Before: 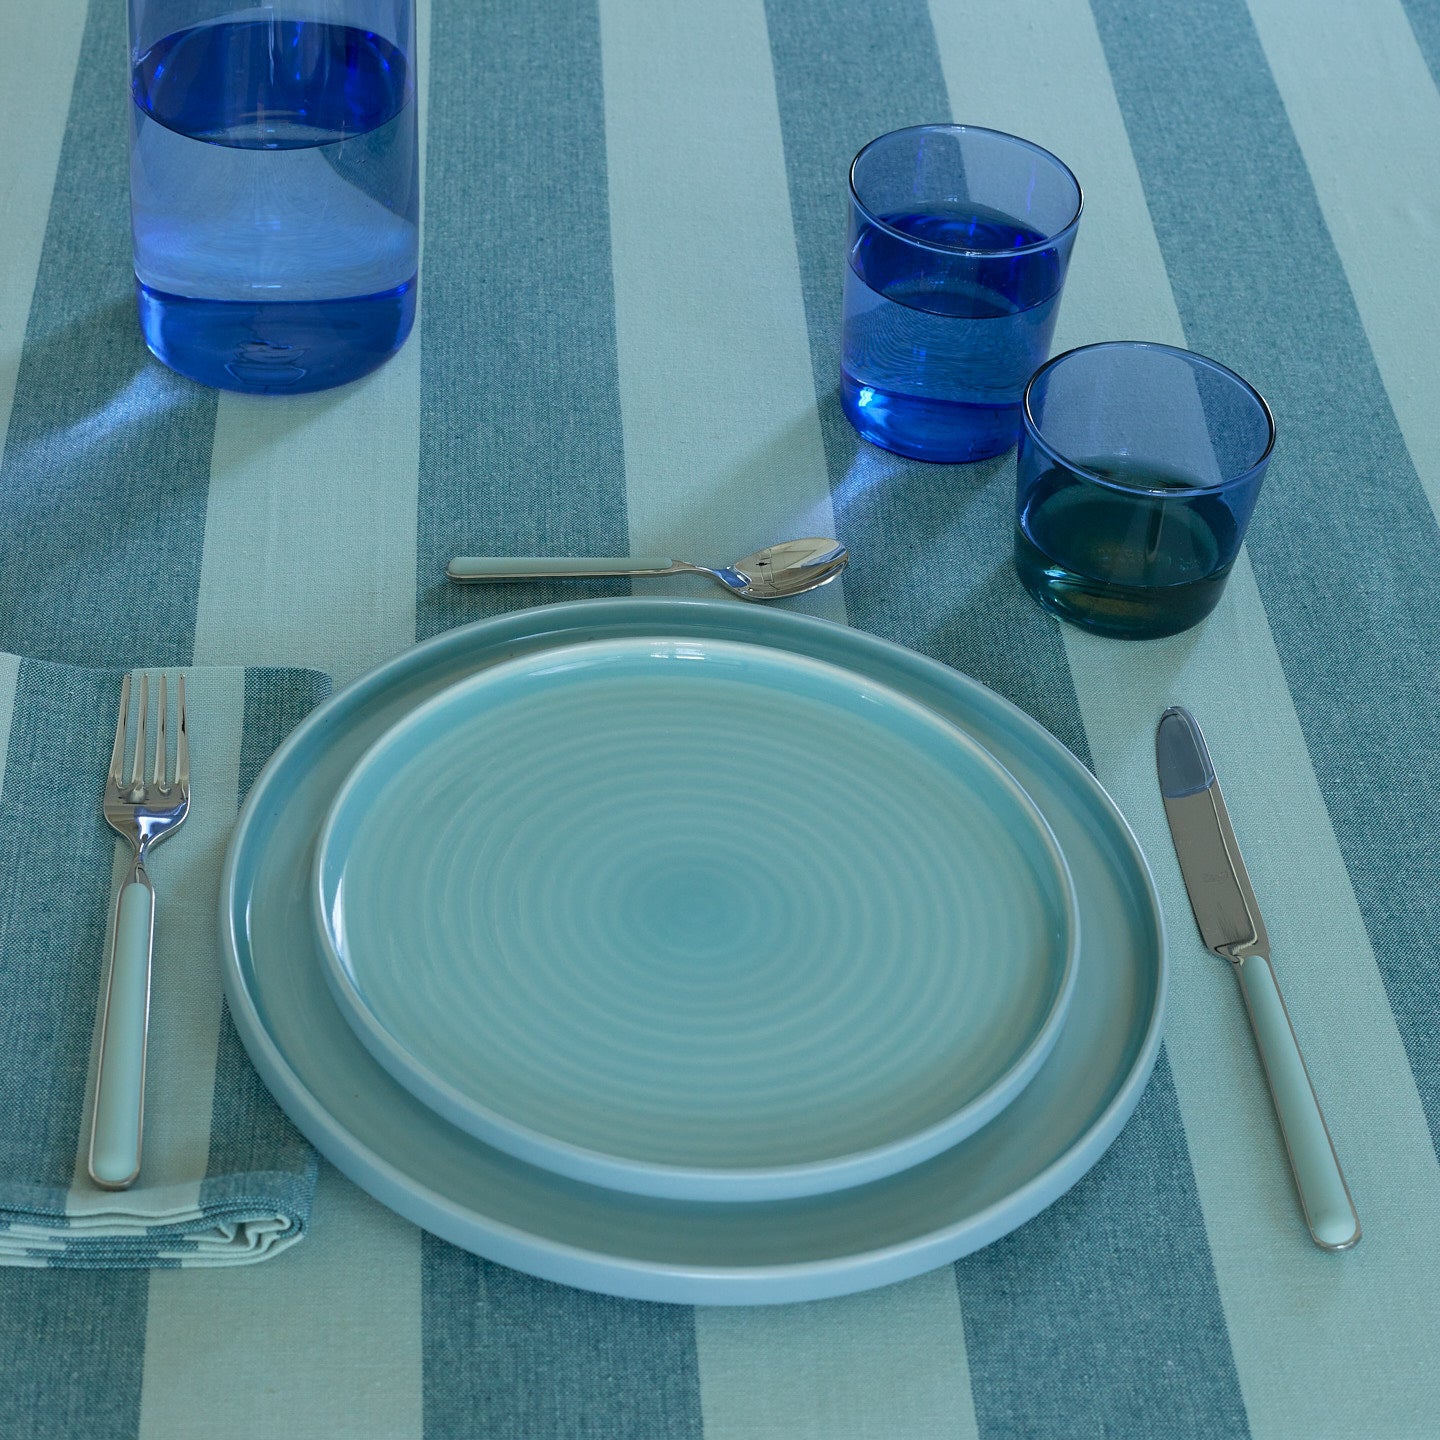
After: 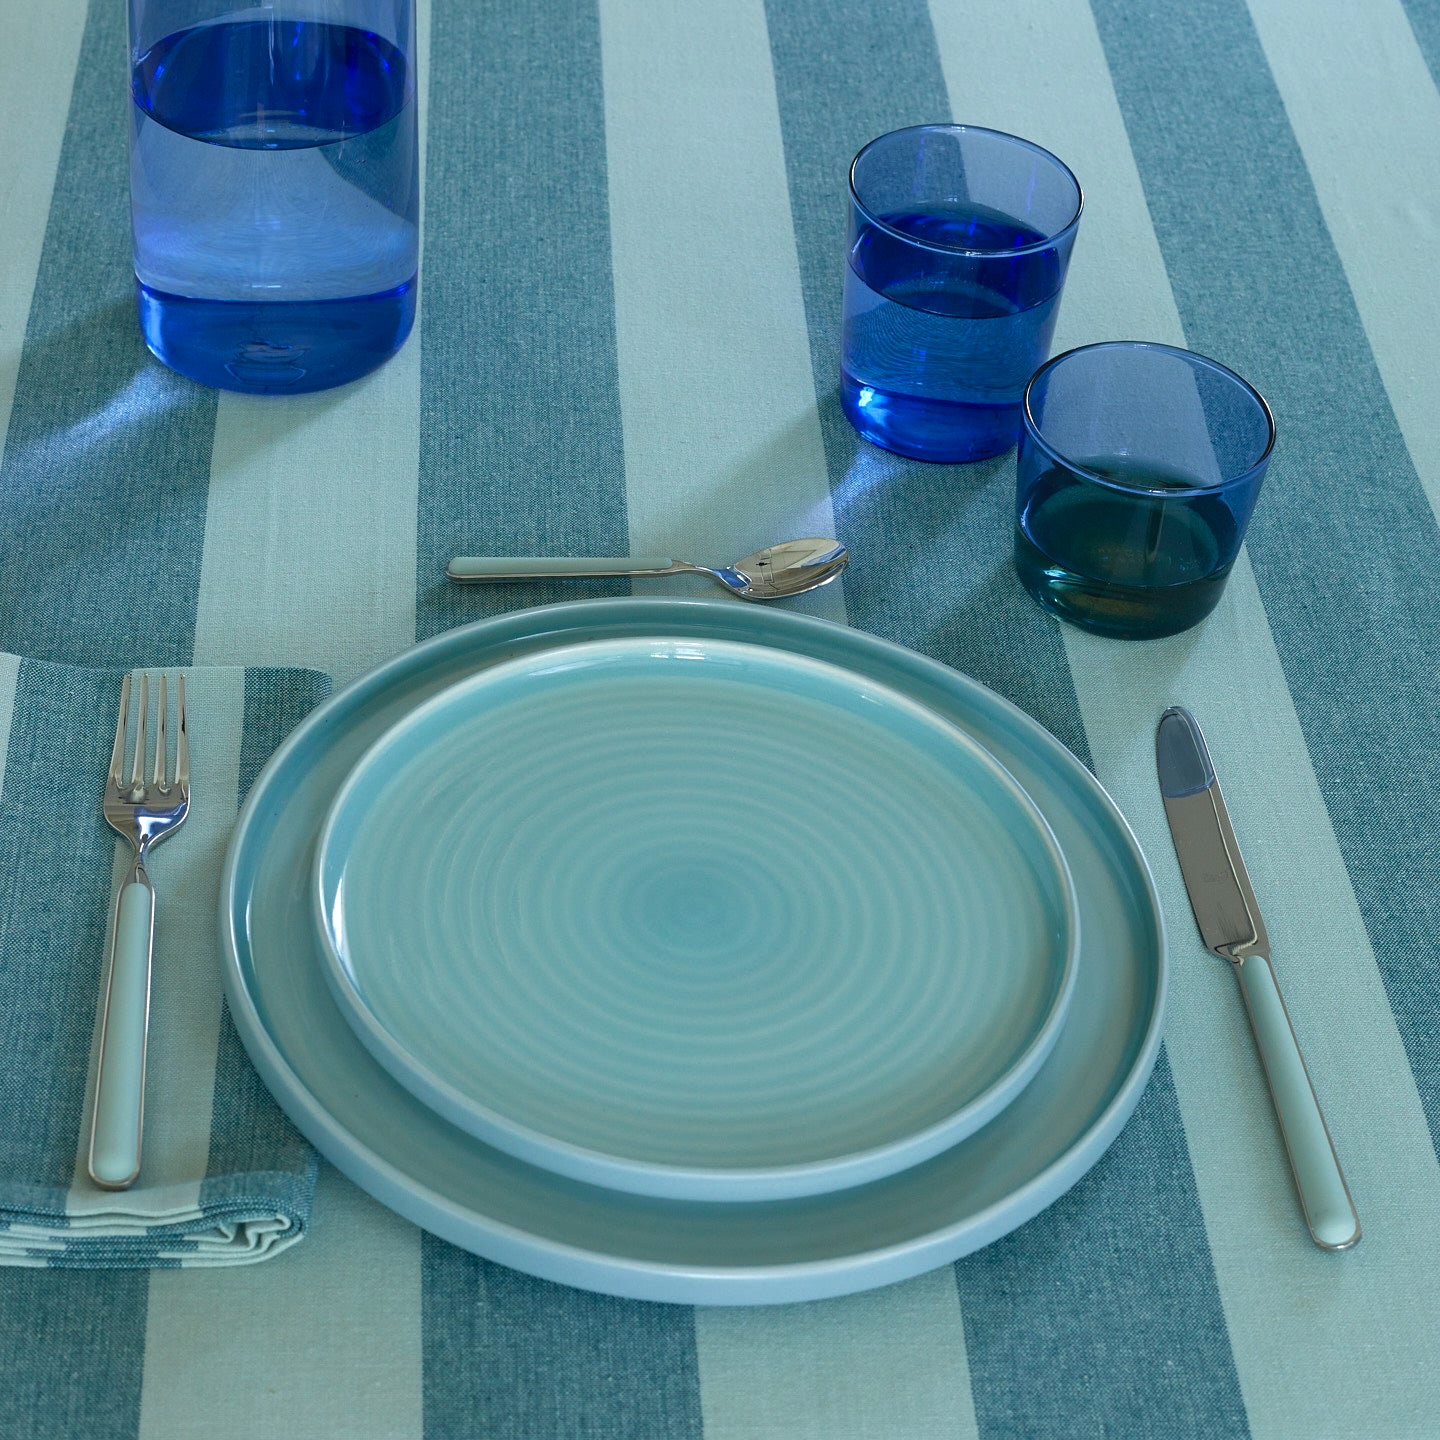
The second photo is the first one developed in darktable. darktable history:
tone equalizer: on, module defaults
color balance rgb: shadows lift › chroma 1%, shadows lift › hue 28.8°, power › hue 60°, highlights gain › chroma 1%, highlights gain › hue 60°, global offset › luminance 0.25%, perceptual saturation grading › highlights -20%, perceptual saturation grading › shadows 20%, perceptual brilliance grading › highlights 10%, perceptual brilliance grading › shadows -5%, global vibrance 19.67%
exposure: exposure -0.072 EV, compensate highlight preservation false
